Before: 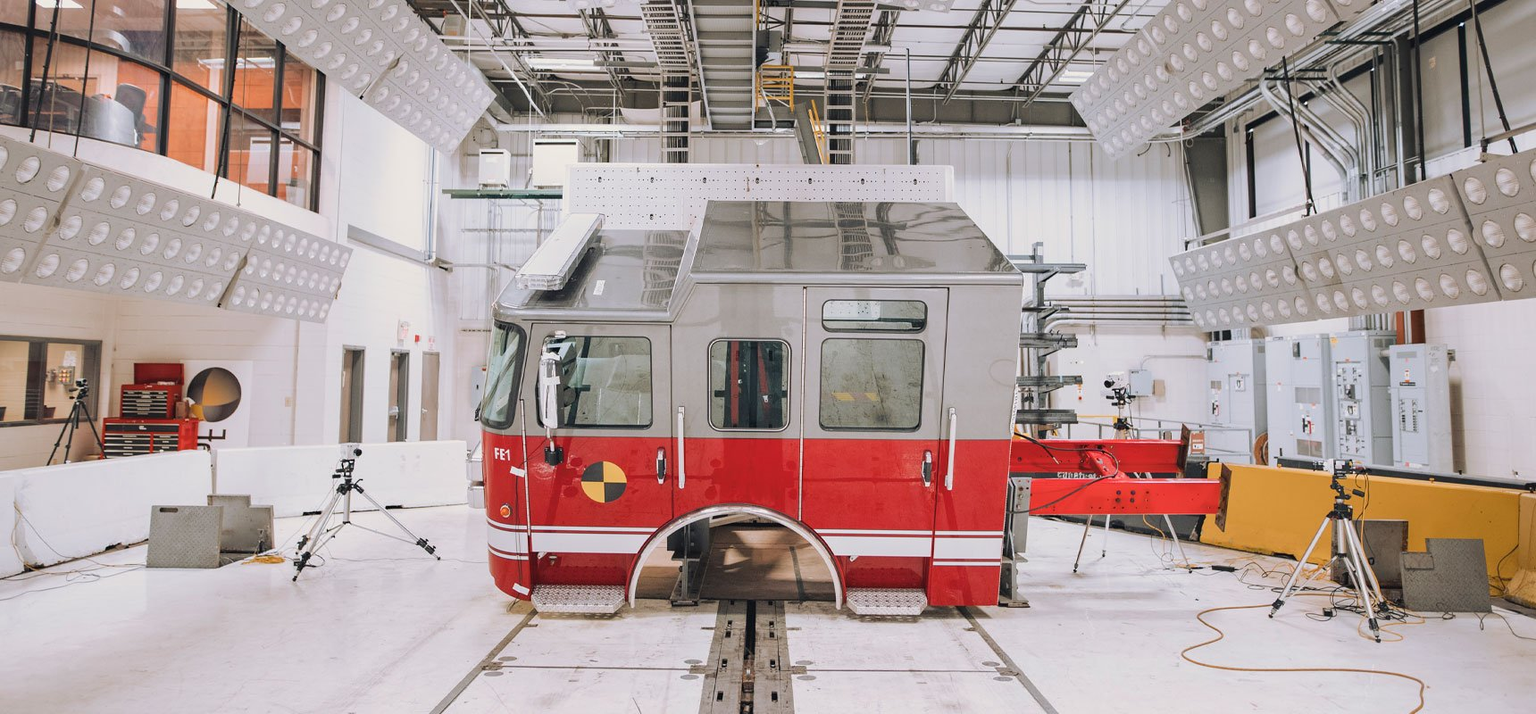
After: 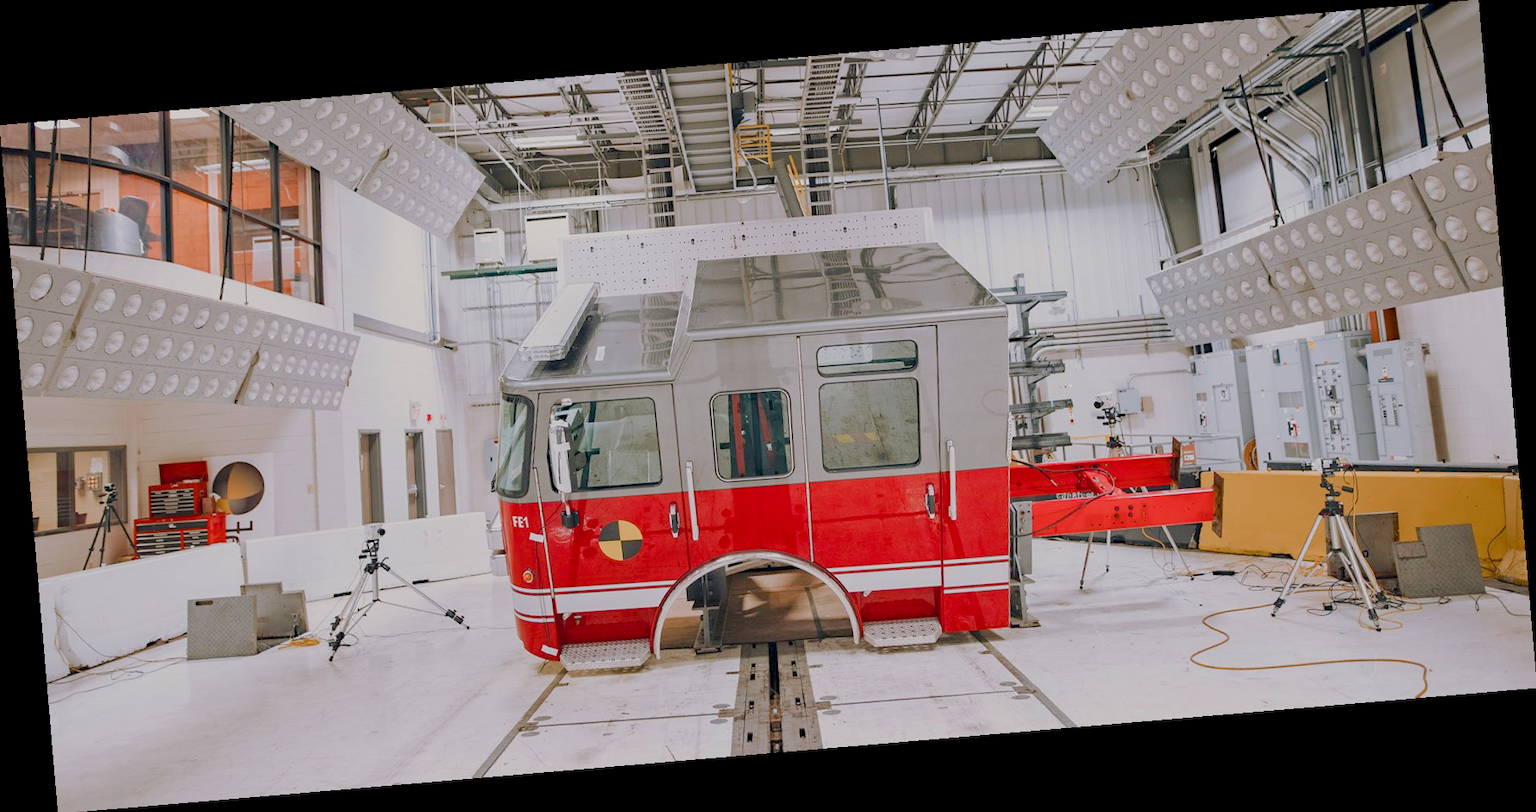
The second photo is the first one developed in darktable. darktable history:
color balance rgb: shadows lift › chroma 1%, shadows lift › hue 113°, highlights gain › chroma 0.2%, highlights gain › hue 333°, perceptual saturation grading › global saturation 20%, perceptual saturation grading › highlights -50%, perceptual saturation grading › shadows 25%, contrast -20%
haze removal: compatibility mode true, adaptive false
rotate and perspective: rotation -4.86°, automatic cropping off
